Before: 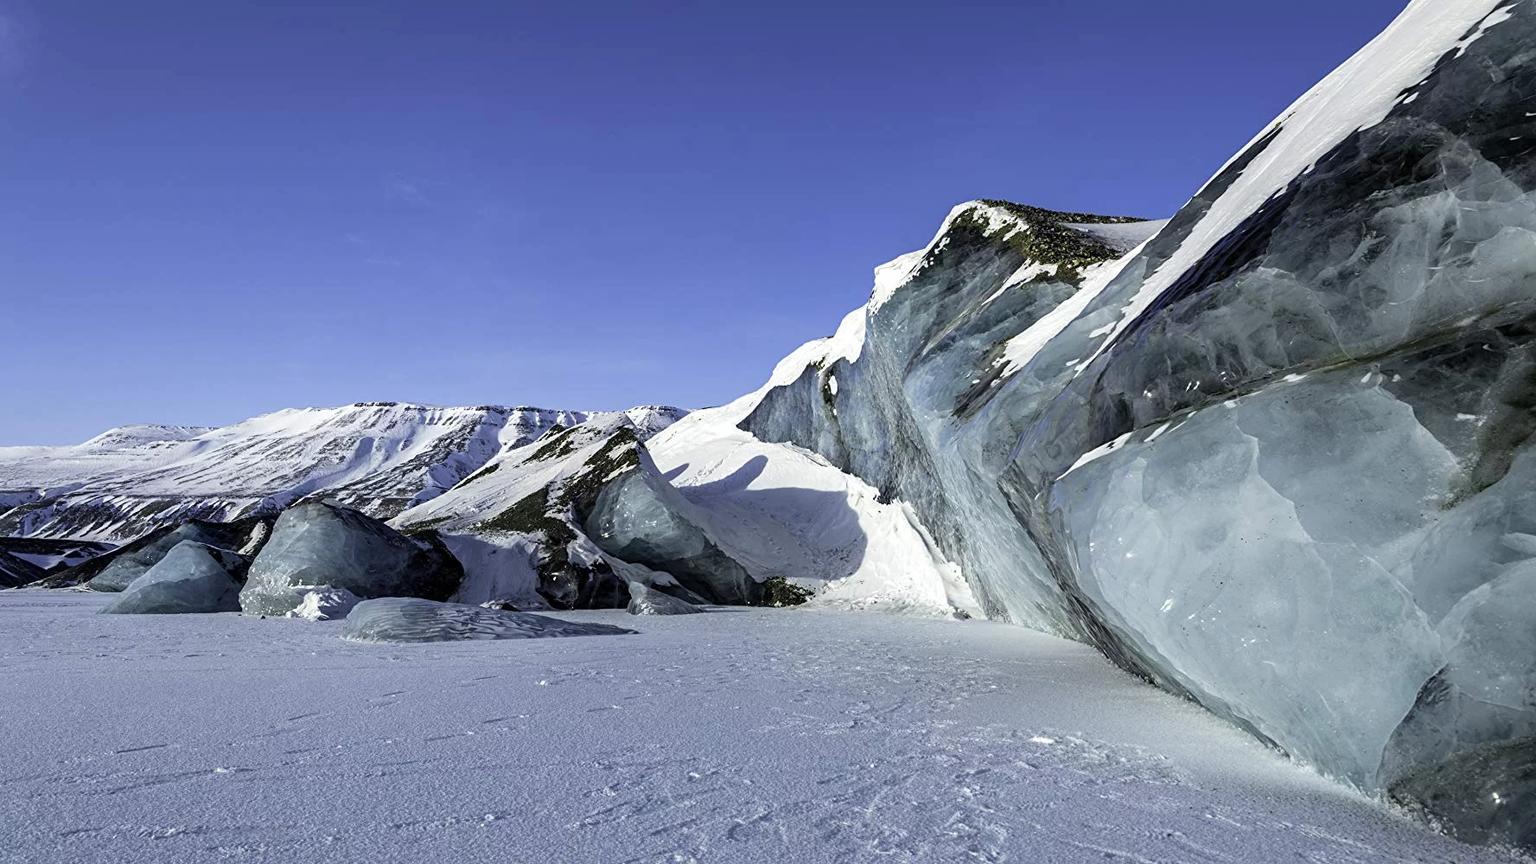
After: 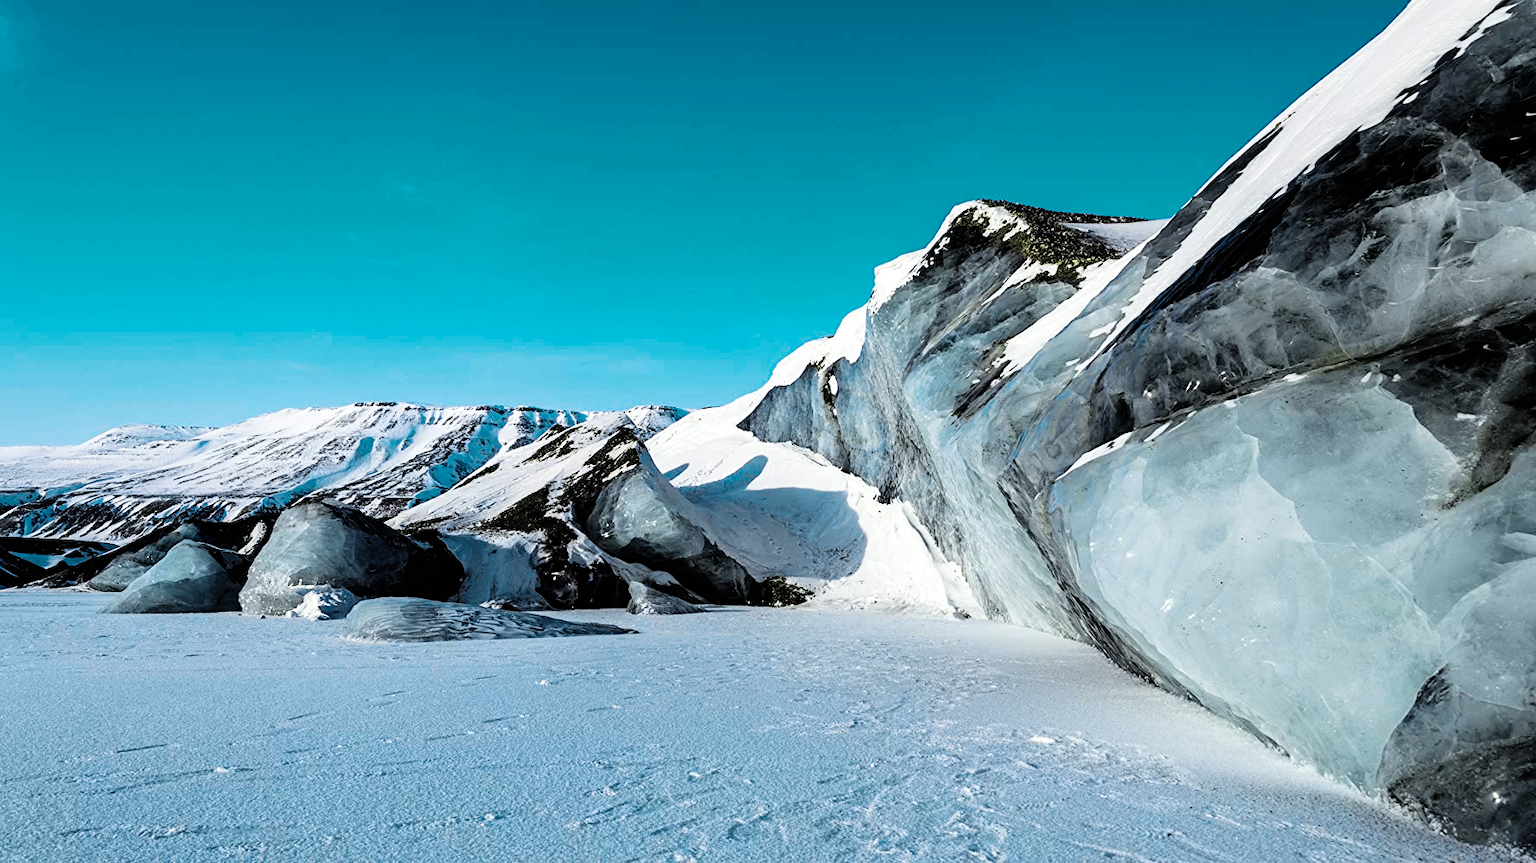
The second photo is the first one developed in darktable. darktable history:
filmic rgb: black relative exposure -5.1 EV, white relative exposure 3.99 EV, hardness 2.89, contrast 1.296, highlights saturation mix -29.03%
contrast brightness saturation: contrast 0.027, brightness 0.065, saturation 0.127
levels: mode automatic, levels [0, 0.499, 1]
color zones: curves: ch0 [(0.254, 0.492) (0.724, 0.62)]; ch1 [(0.25, 0.528) (0.719, 0.796)]; ch2 [(0, 0.472) (0.25, 0.5) (0.73, 0.184)]
